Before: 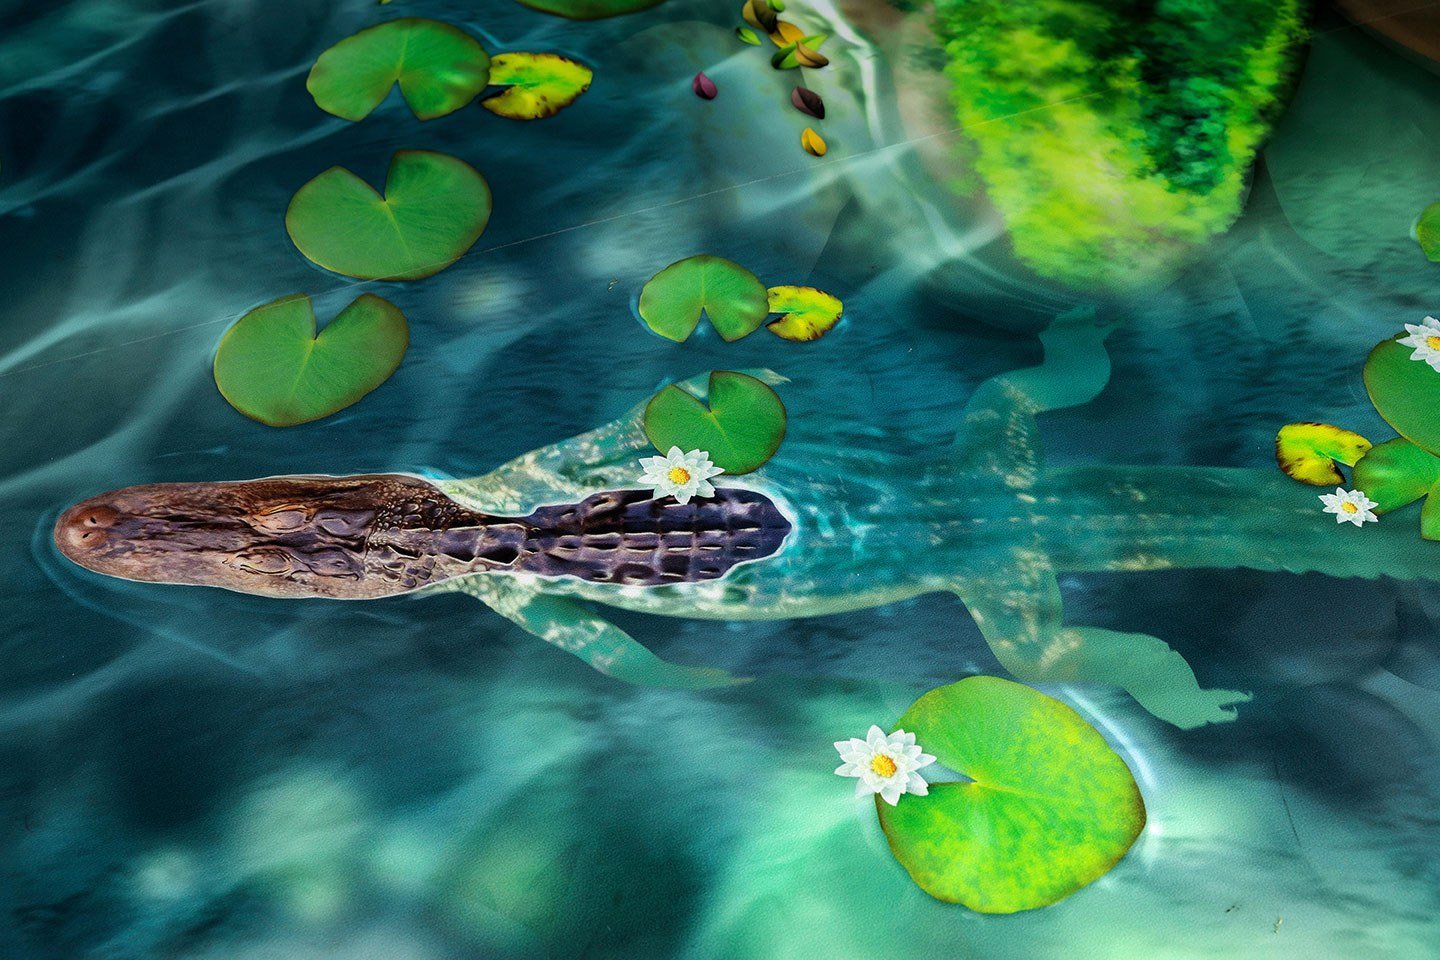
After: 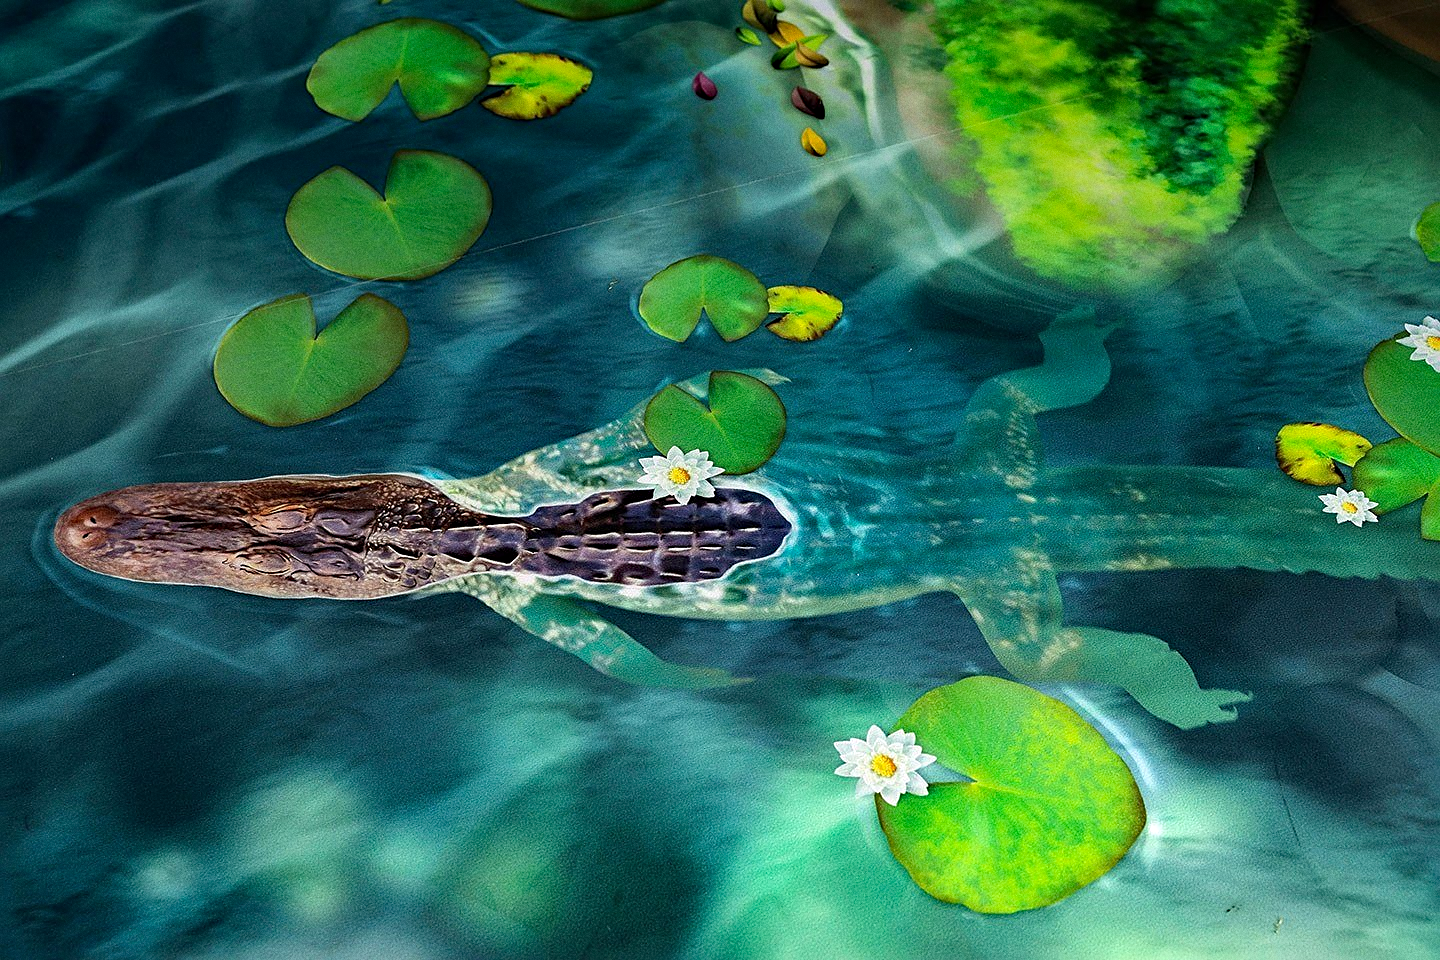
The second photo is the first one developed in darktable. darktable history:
haze removal: compatibility mode true, adaptive false
grain: coarseness 0.09 ISO
sharpen: on, module defaults
